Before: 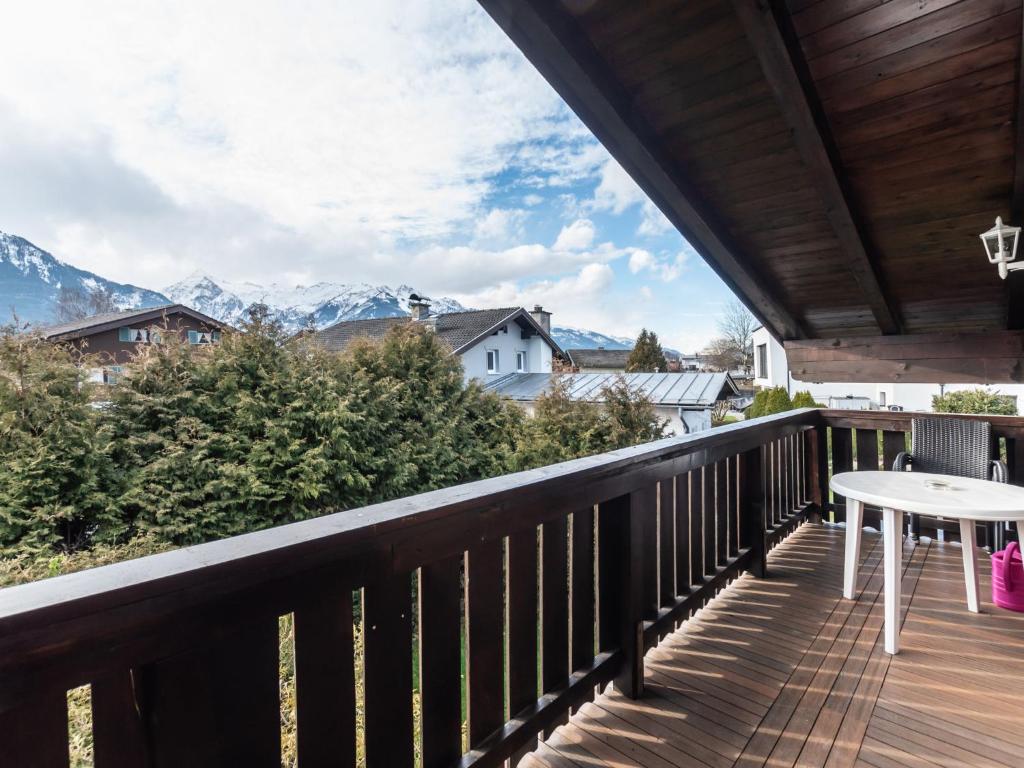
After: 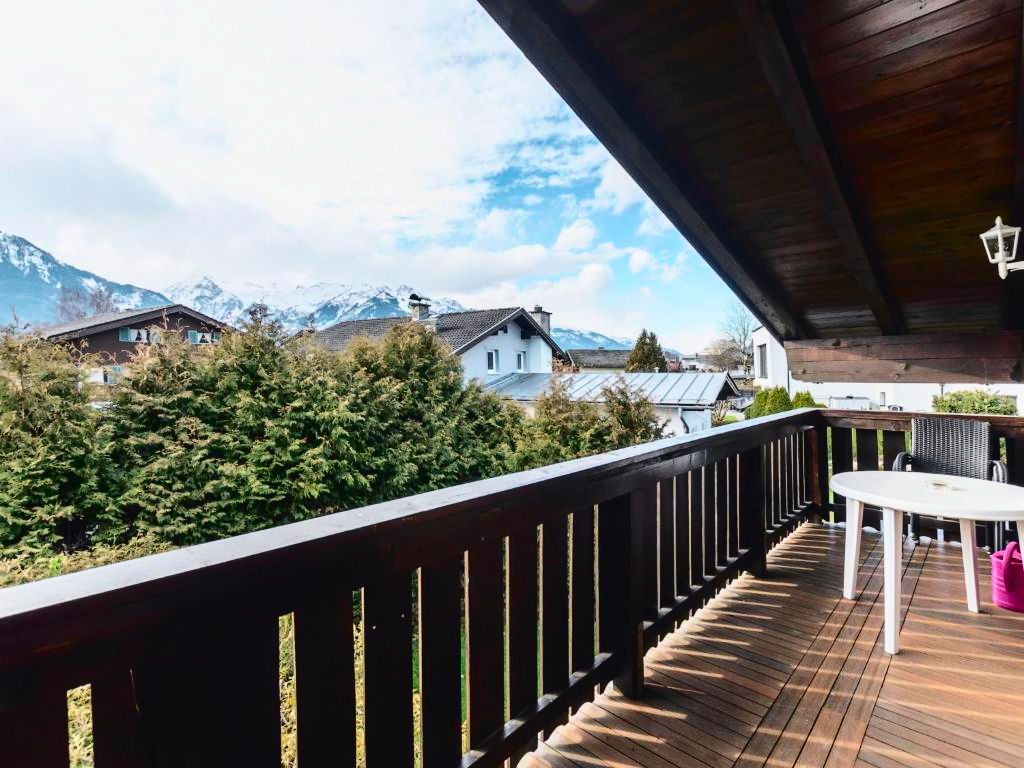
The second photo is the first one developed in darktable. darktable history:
tone curve: curves: ch0 [(0, 0.023) (0.132, 0.075) (0.256, 0.2) (0.454, 0.495) (0.708, 0.78) (0.844, 0.896) (1, 0.98)]; ch1 [(0, 0) (0.37, 0.308) (0.478, 0.46) (0.499, 0.5) (0.513, 0.508) (0.526, 0.533) (0.59, 0.612) (0.764, 0.804) (1, 1)]; ch2 [(0, 0) (0.312, 0.313) (0.461, 0.454) (0.48, 0.477) (0.503, 0.5) (0.526, 0.54) (0.564, 0.595) (0.631, 0.676) (0.713, 0.767) (0.985, 0.966)], color space Lab, independent channels
